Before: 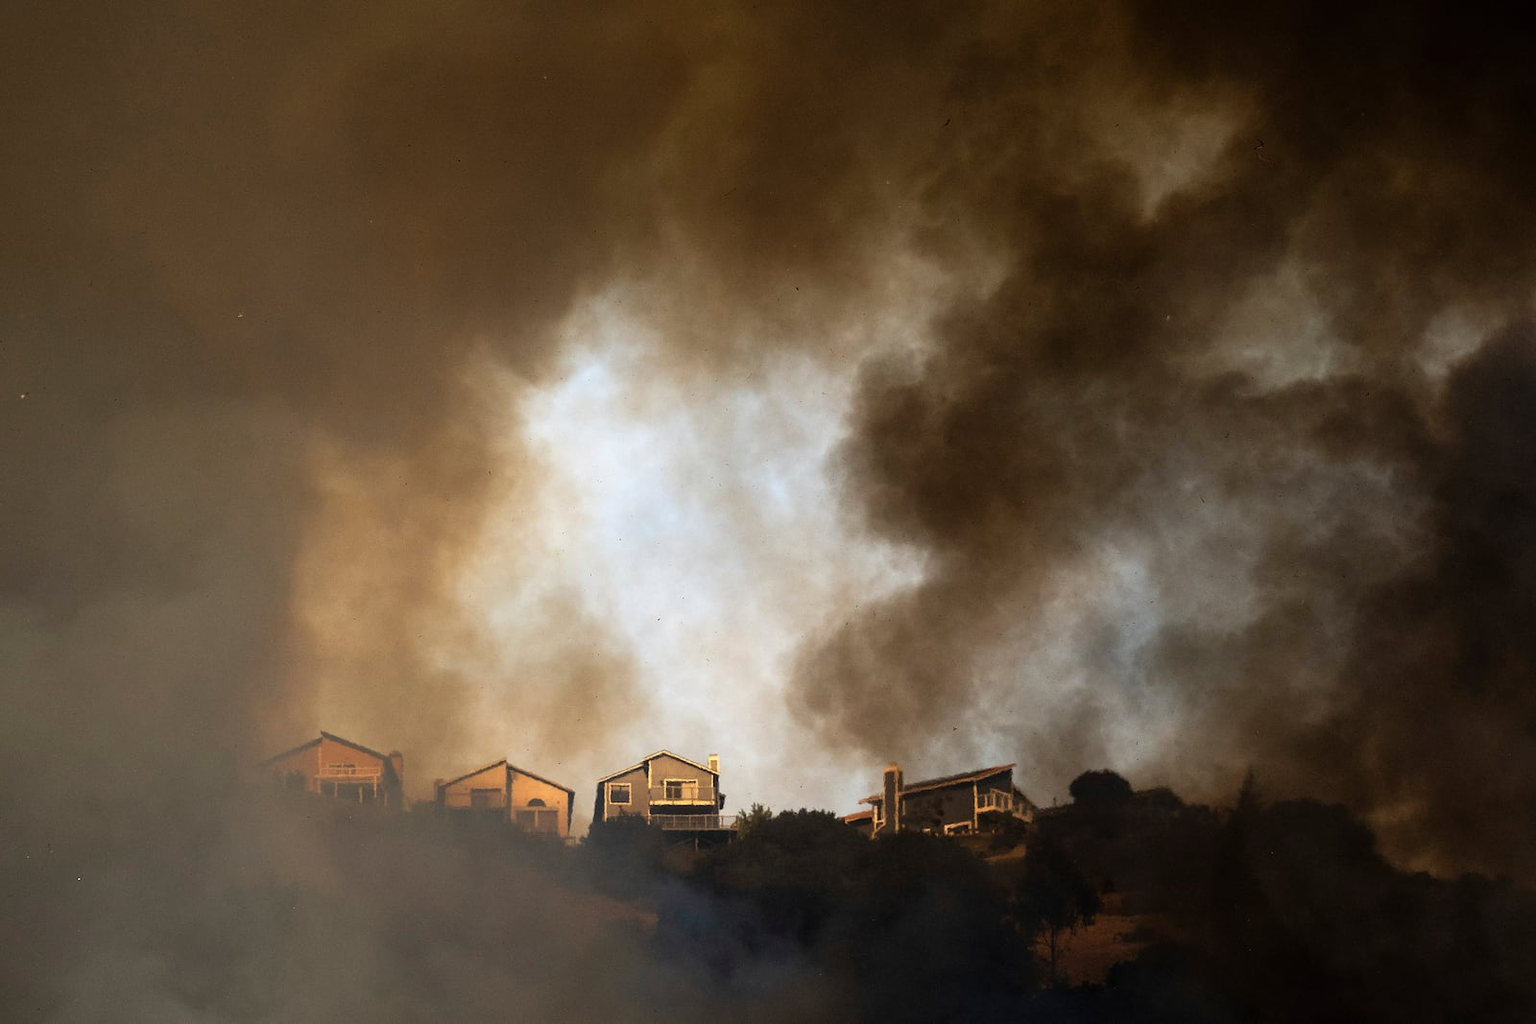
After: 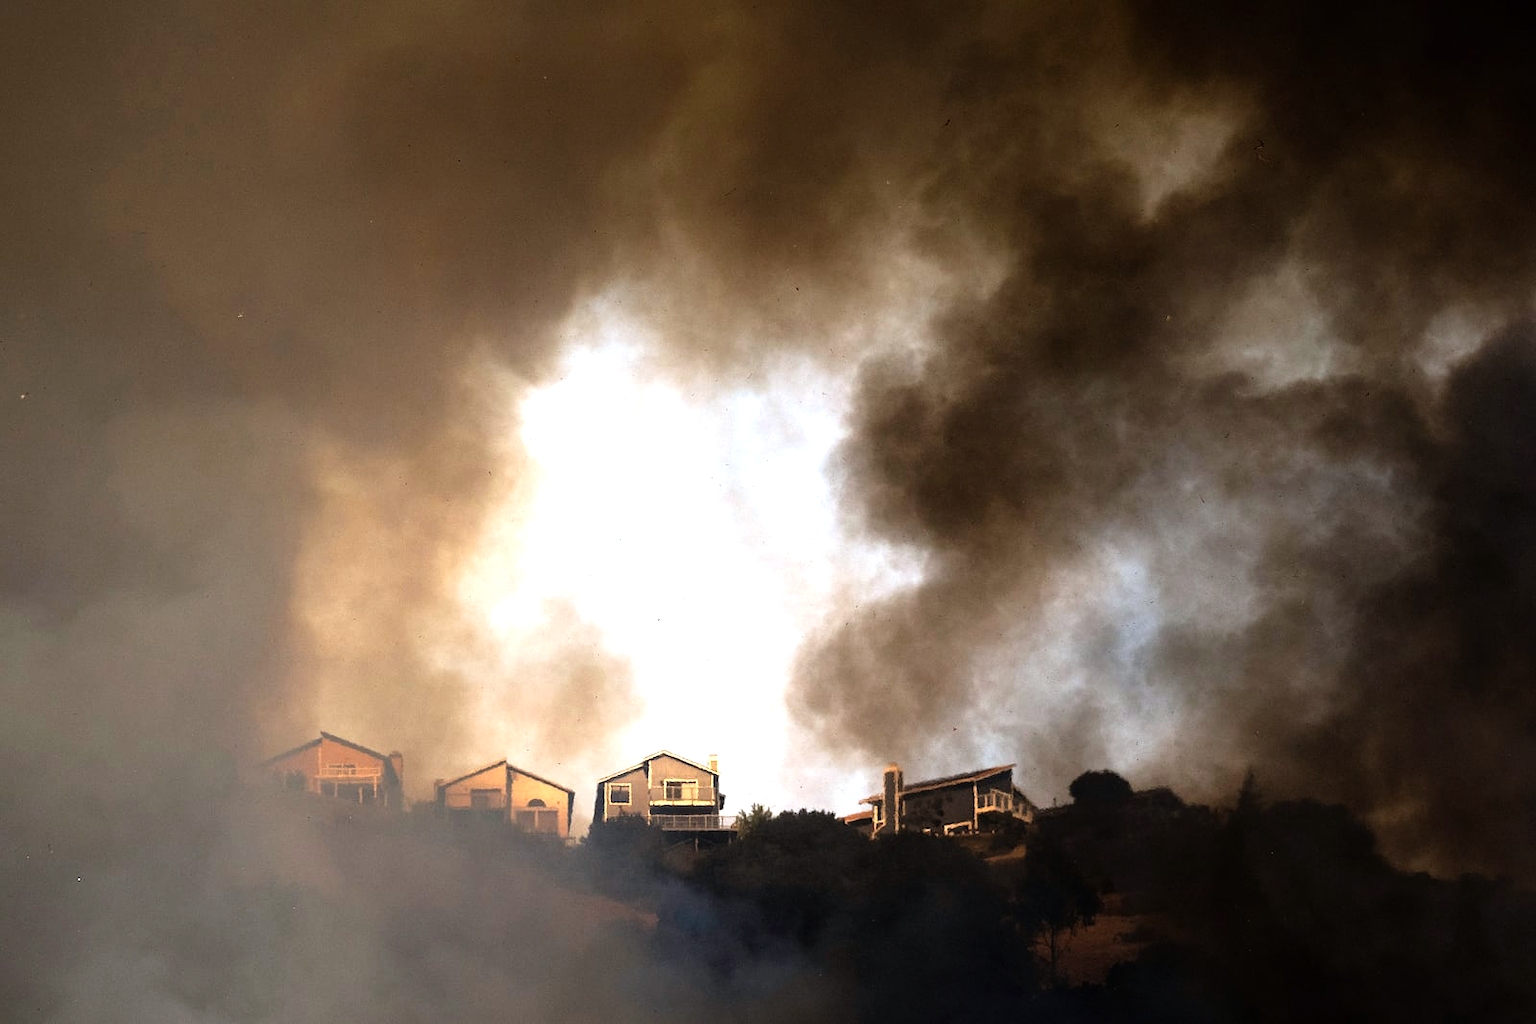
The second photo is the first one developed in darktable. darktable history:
color calibration: gray › normalize channels true, illuminant as shot in camera, x 0.358, y 0.373, temperature 4628.91 K, gamut compression 0.017
tone equalizer: -8 EV -0.717 EV, -7 EV -0.71 EV, -6 EV -0.565 EV, -5 EV -0.394 EV, -3 EV 0.396 EV, -2 EV 0.6 EV, -1 EV 0.677 EV, +0 EV 0.765 EV
exposure: exposure 0.169 EV, compensate highlight preservation false
